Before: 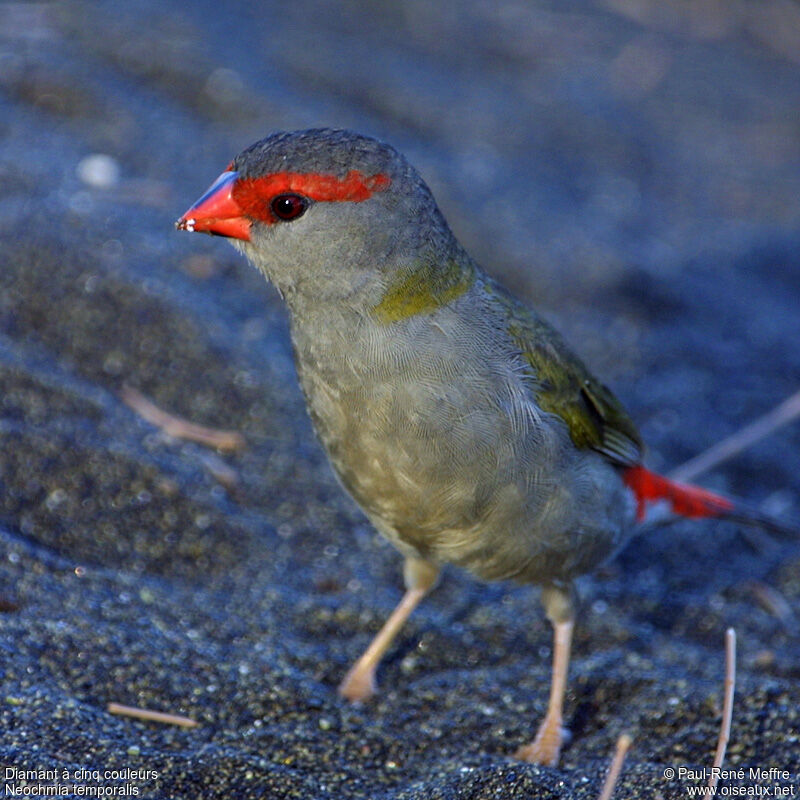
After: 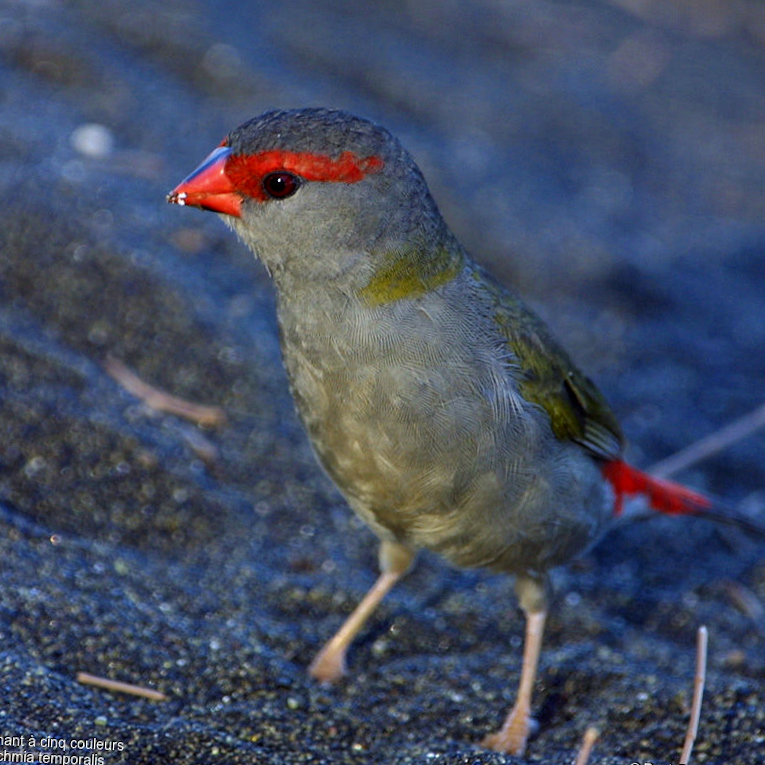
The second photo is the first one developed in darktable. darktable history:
contrast brightness saturation: contrast 0.028, brightness -0.042
crop and rotate: angle -2.63°
